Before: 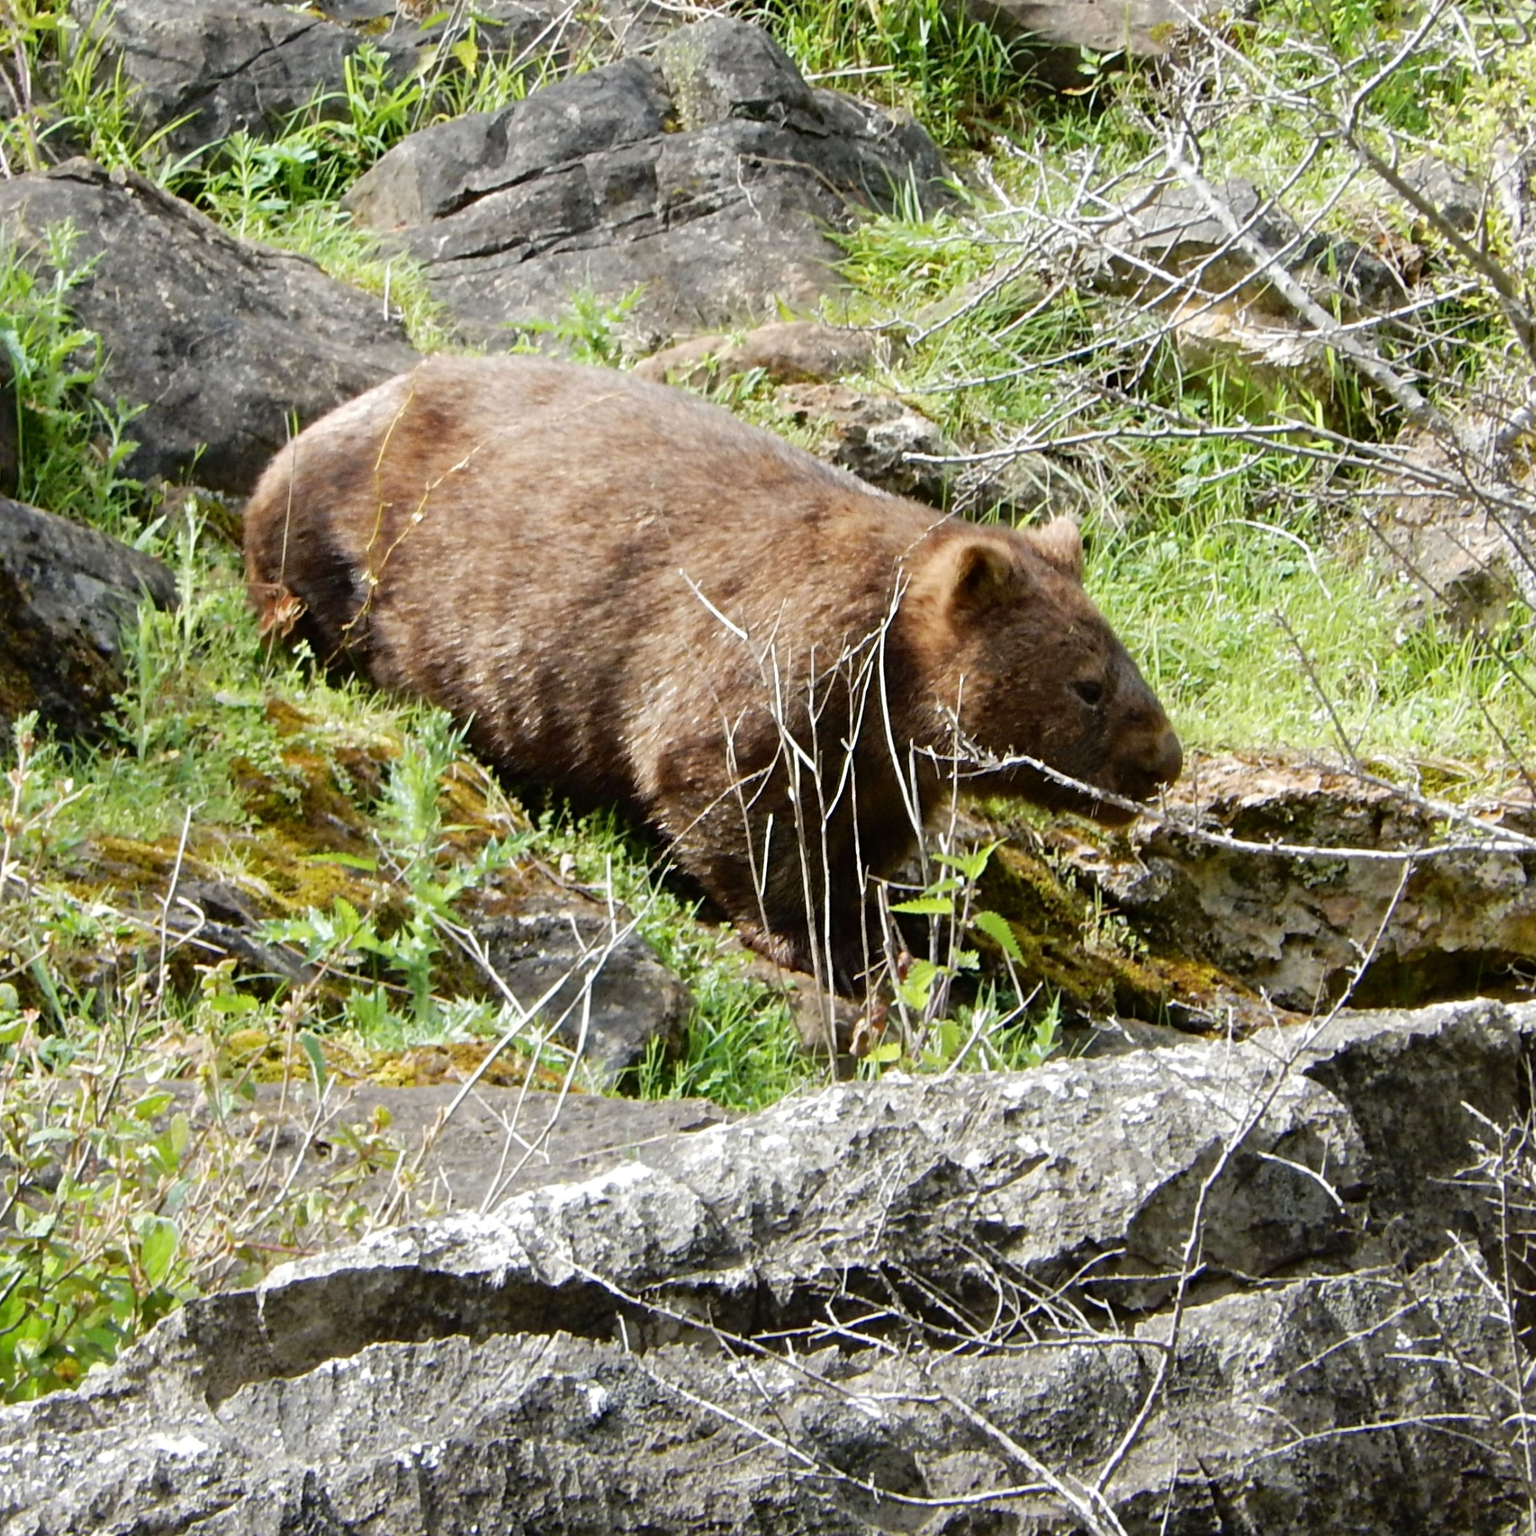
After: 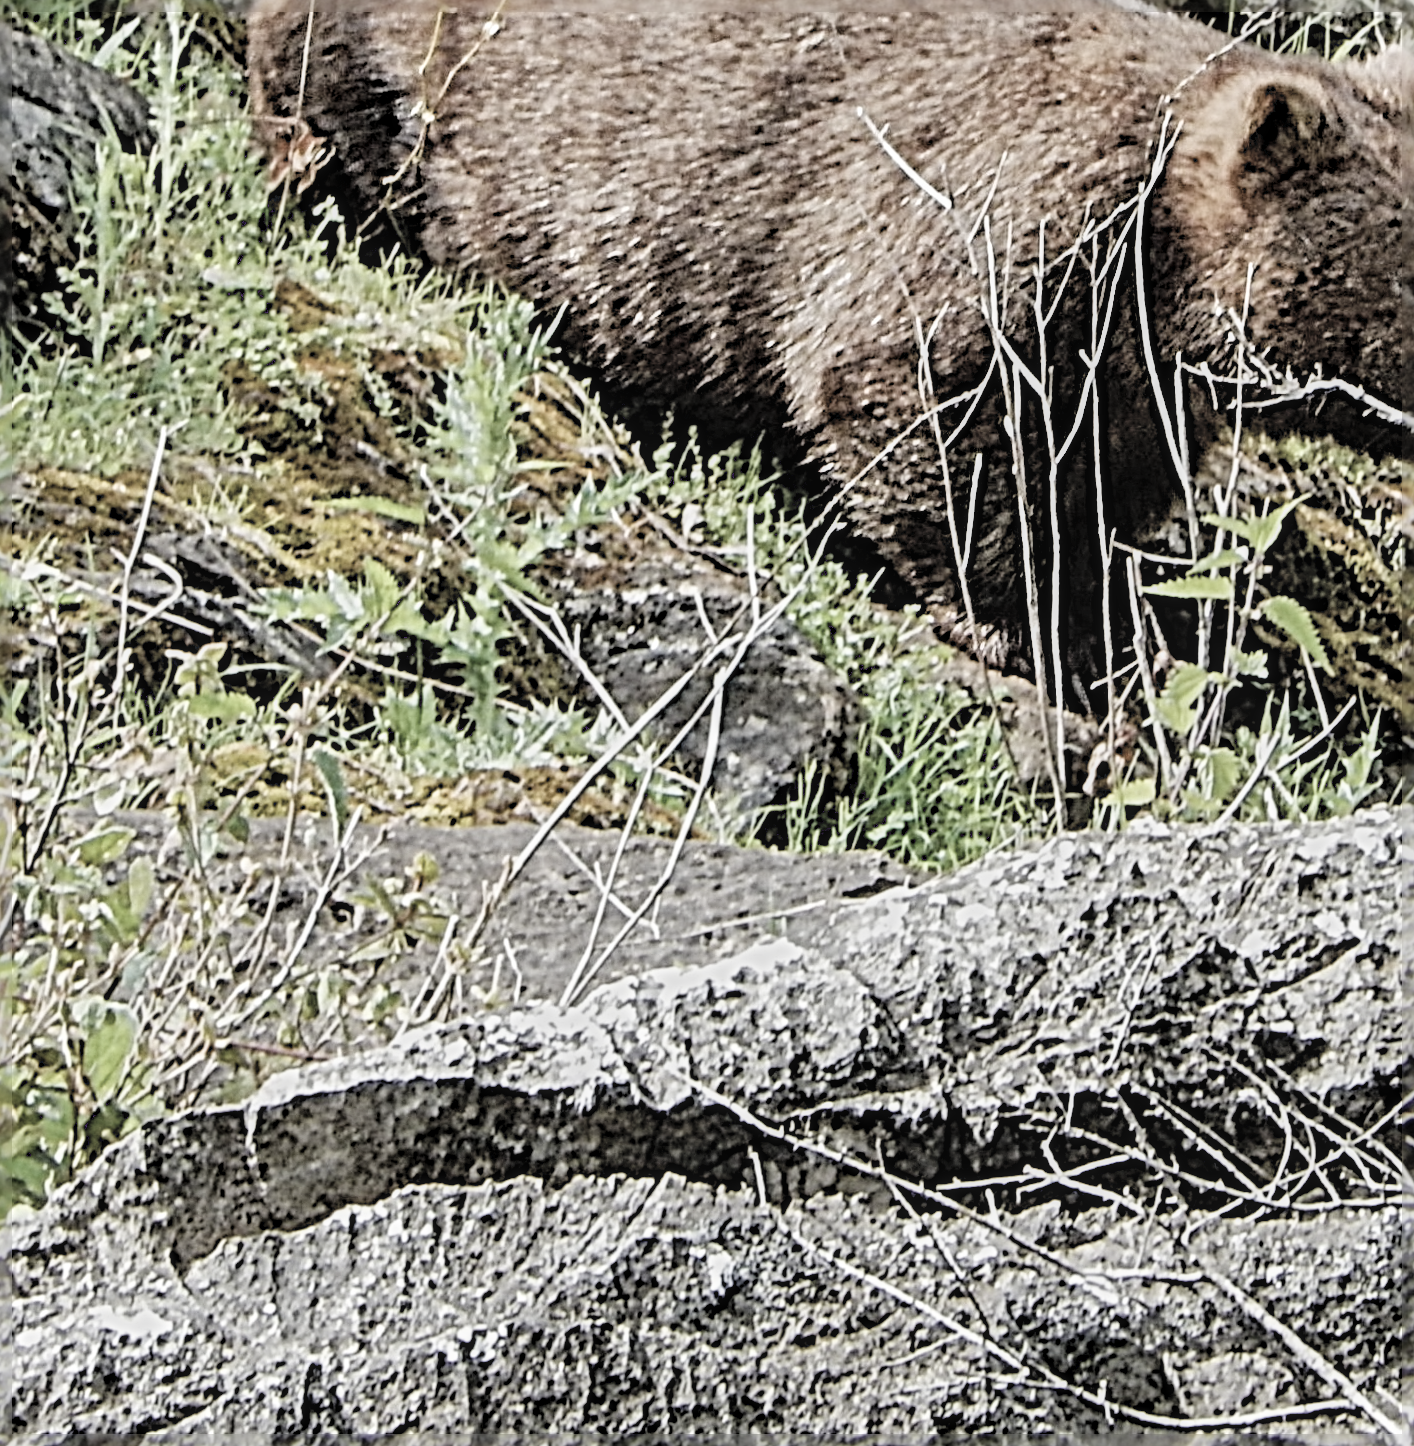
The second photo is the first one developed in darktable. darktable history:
shadows and highlights: soften with gaussian
crop and rotate: angle -1.11°, left 3.862%, top 31.584%, right 29.245%
exposure: black level correction 0, exposure 0 EV, compensate highlight preservation false
local contrast: on, module defaults
contrast brightness saturation: brightness 0.189, saturation -0.489
sharpen: radius 6.292, amount 1.785, threshold 0.052
filmic rgb: black relative exposure -8.03 EV, white relative exposure 4.06 EV, threshold 3.03 EV, hardness 4.1, contrast 0.93, enable highlight reconstruction true
